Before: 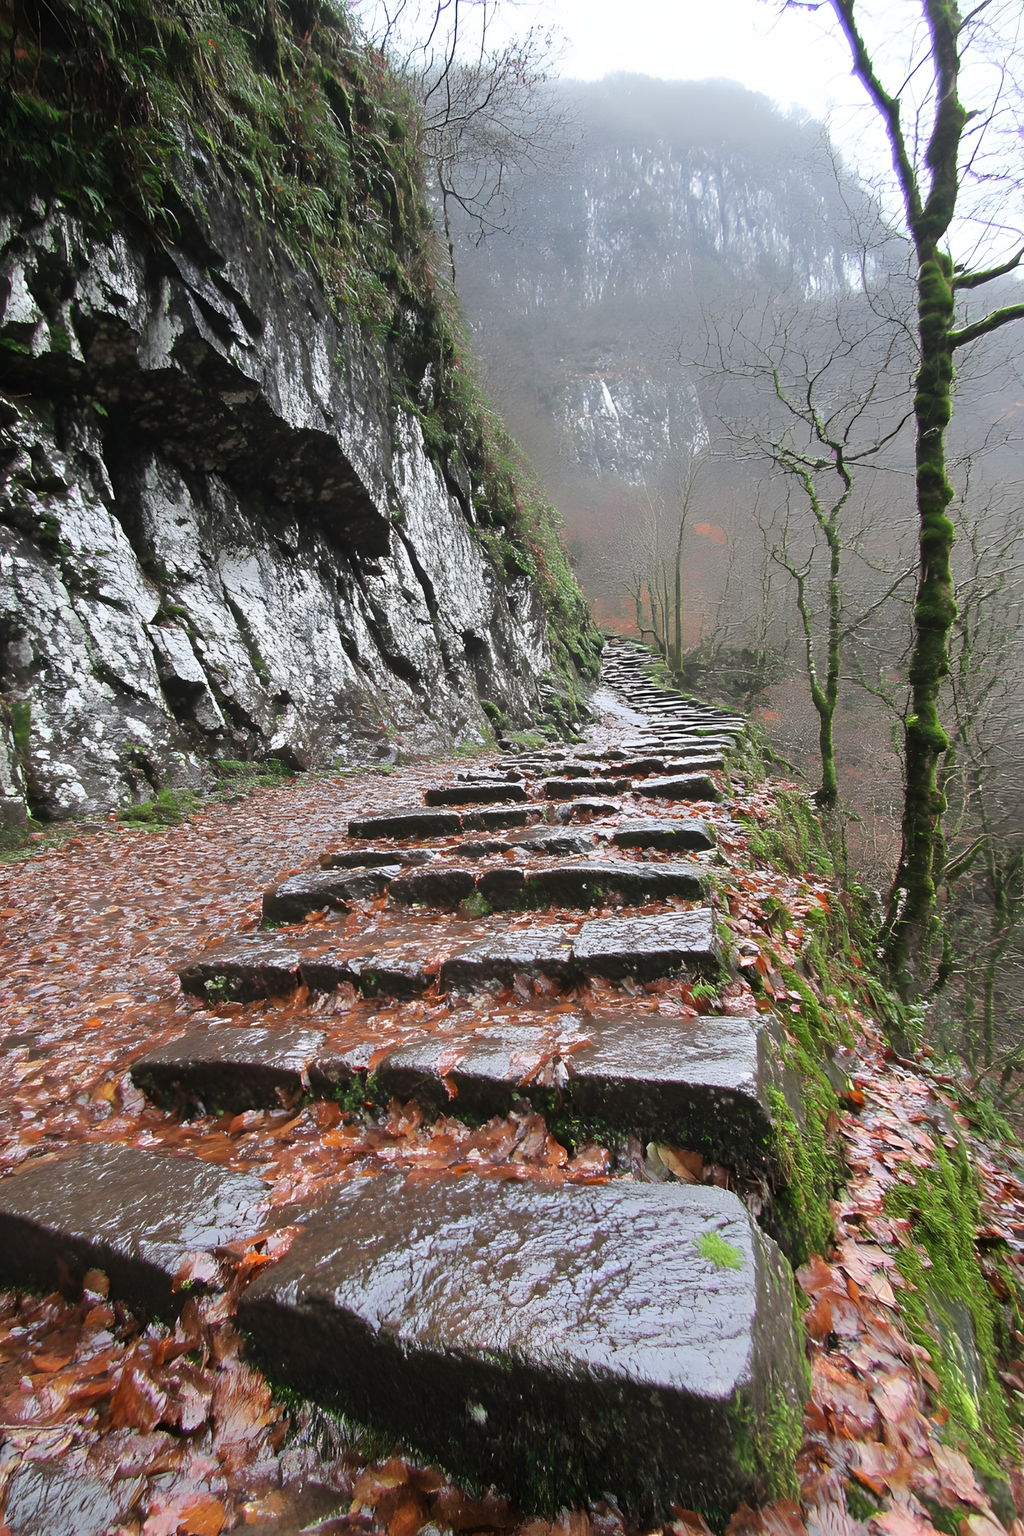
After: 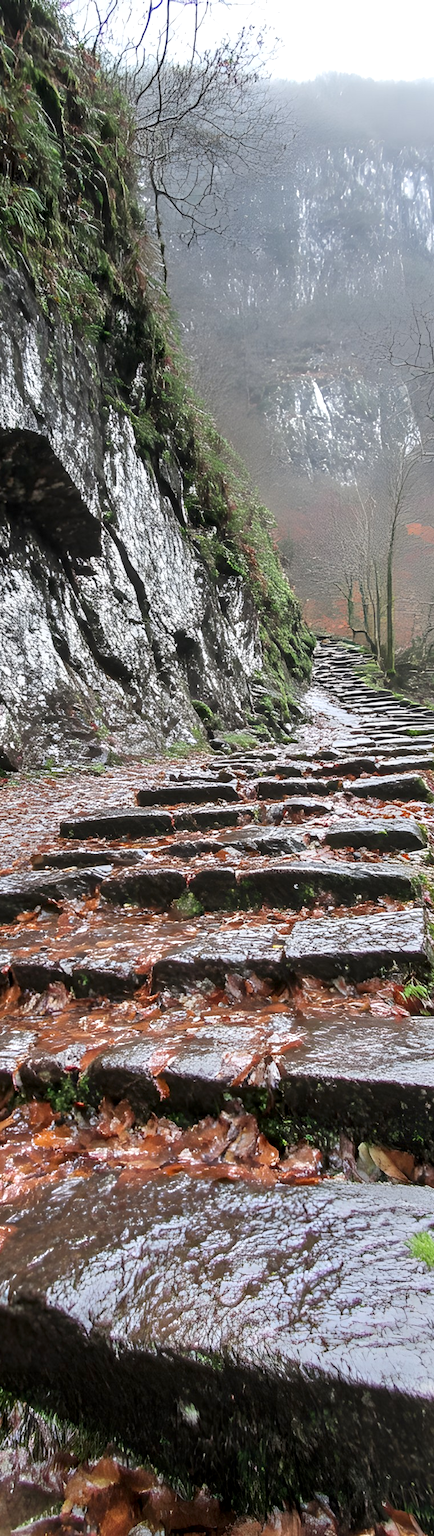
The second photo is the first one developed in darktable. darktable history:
local contrast: detail 142%
crop: left 28.191%, right 29.371%
